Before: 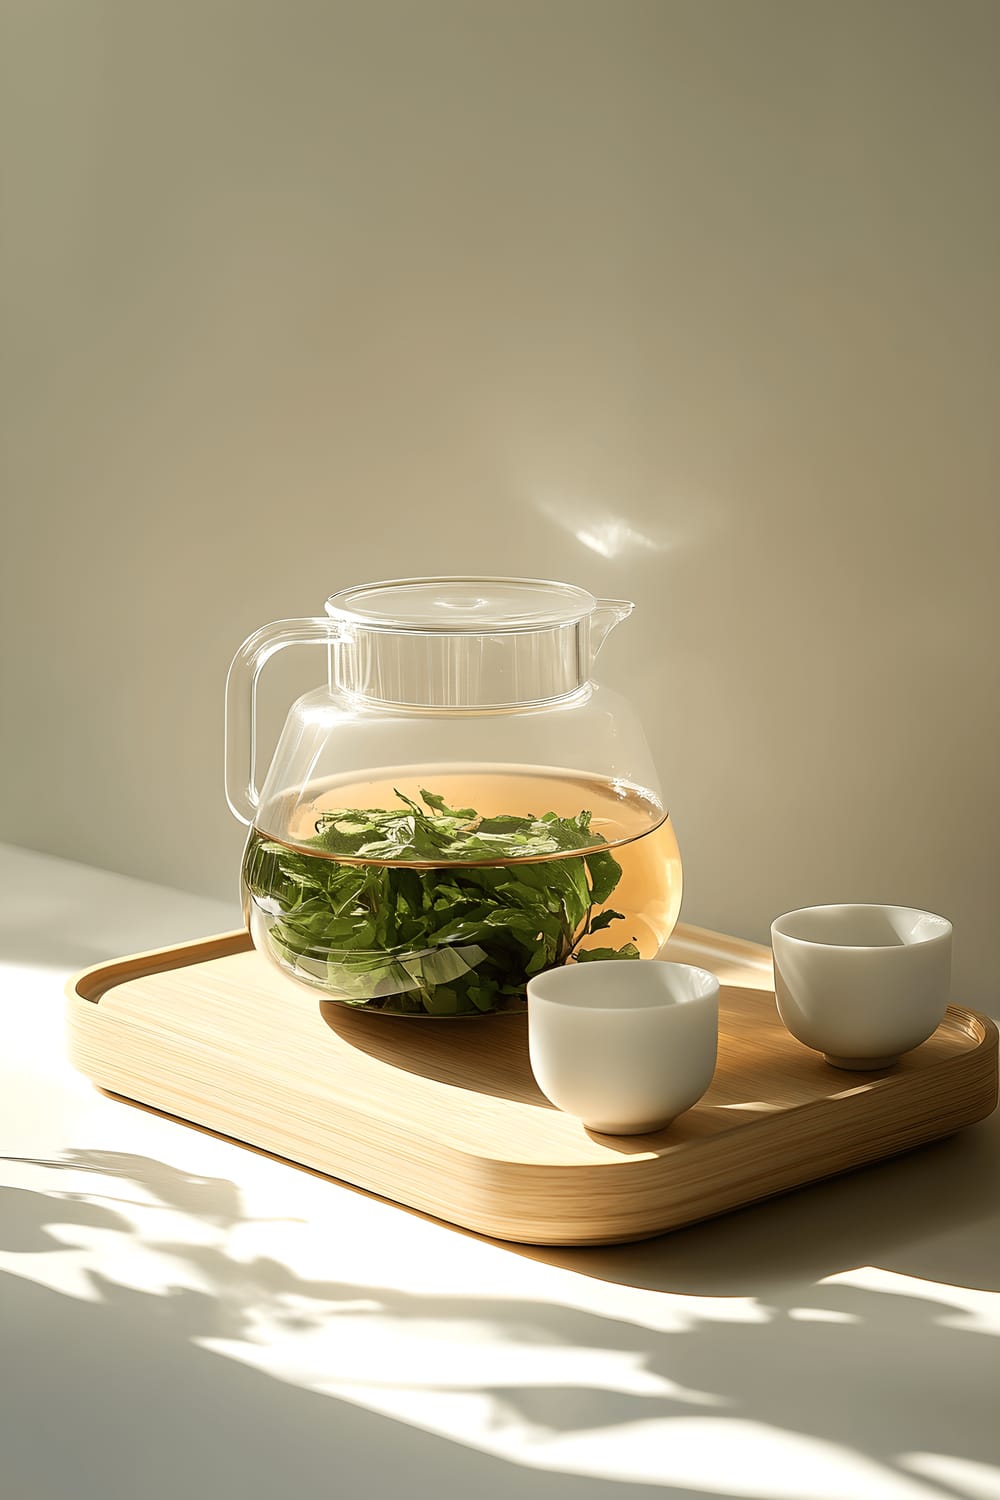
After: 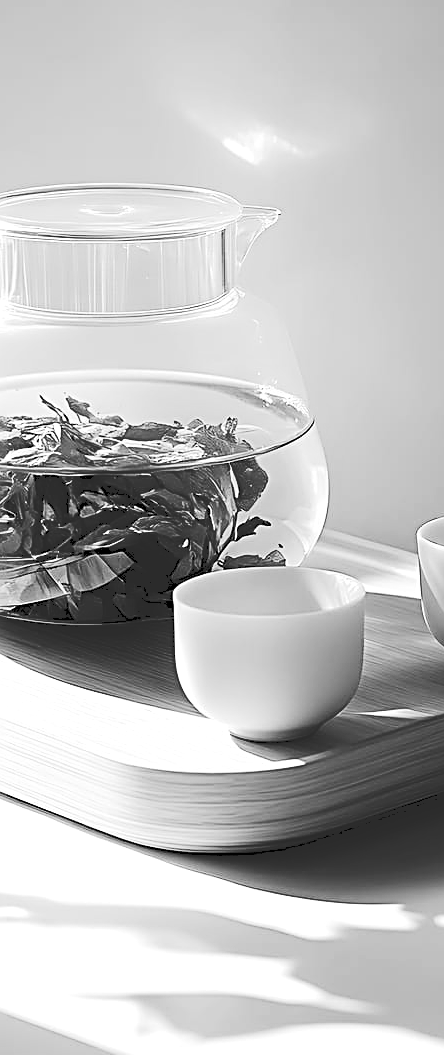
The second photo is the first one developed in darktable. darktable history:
monochrome: on, module defaults
exposure: exposure 0.207 EV, compensate highlight preservation false
crop: left 35.432%, top 26.233%, right 20.145%, bottom 3.432%
color balance rgb: perceptual saturation grading › global saturation 20%, global vibrance 20%
tone curve: curves: ch0 [(0, 0) (0.003, 0.172) (0.011, 0.177) (0.025, 0.177) (0.044, 0.177) (0.069, 0.178) (0.1, 0.181) (0.136, 0.19) (0.177, 0.208) (0.224, 0.226) (0.277, 0.274) (0.335, 0.338) (0.399, 0.43) (0.468, 0.535) (0.543, 0.635) (0.623, 0.726) (0.709, 0.815) (0.801, 0.882) (0.898, 0.936) (1, 1)], preserve colors none
sharpen: radius 2.676, amount 0.669
